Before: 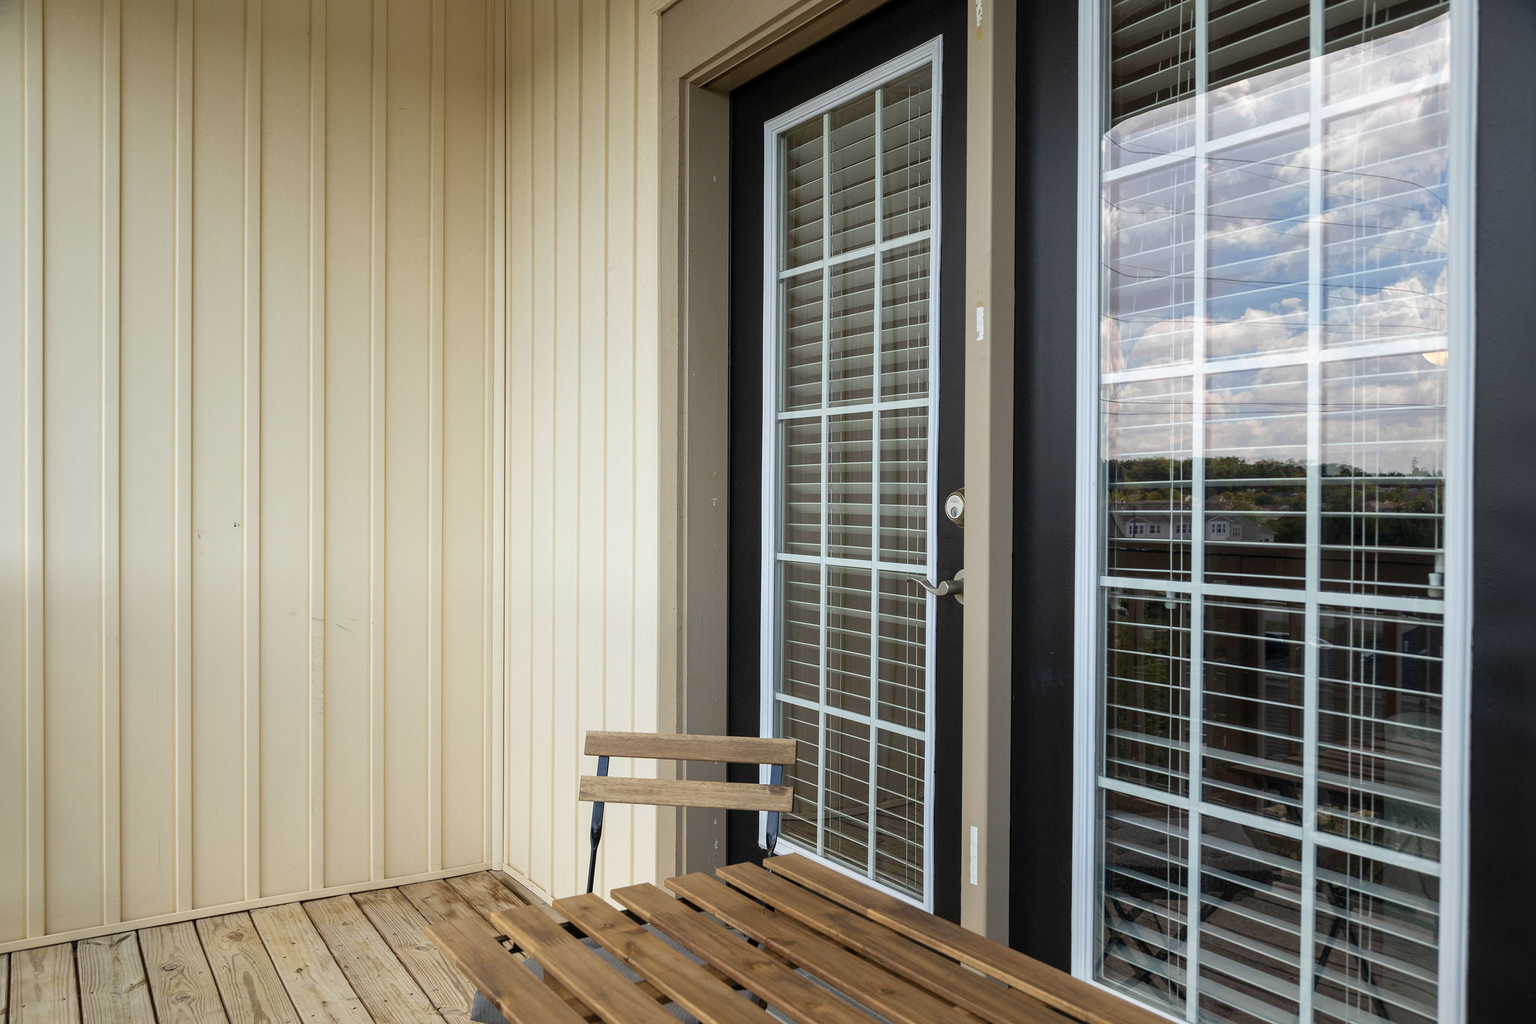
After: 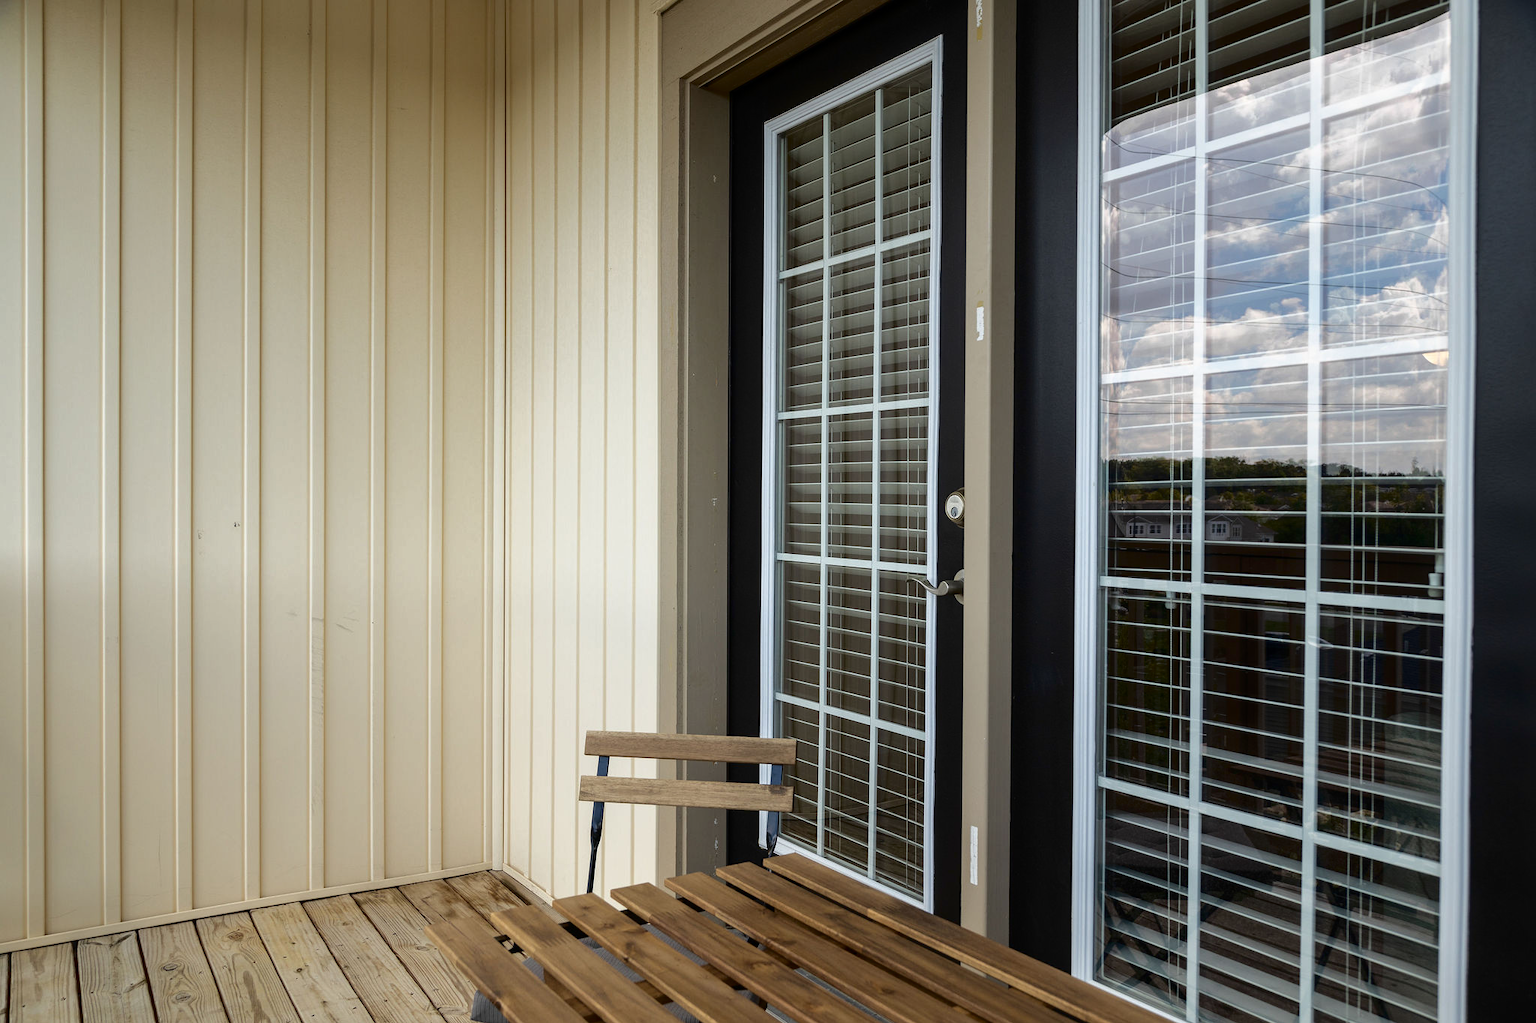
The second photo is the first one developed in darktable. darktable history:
tone curve: curves: ch0 [(0, 0) (0.224, 0.12) (0.375, 0.296) (0.528, 0.472) (0.681, 0.634) (0.8, 0.766) (0.873, 0.877) (1, 1)], color space Lab, independent channels, preserve colors none
